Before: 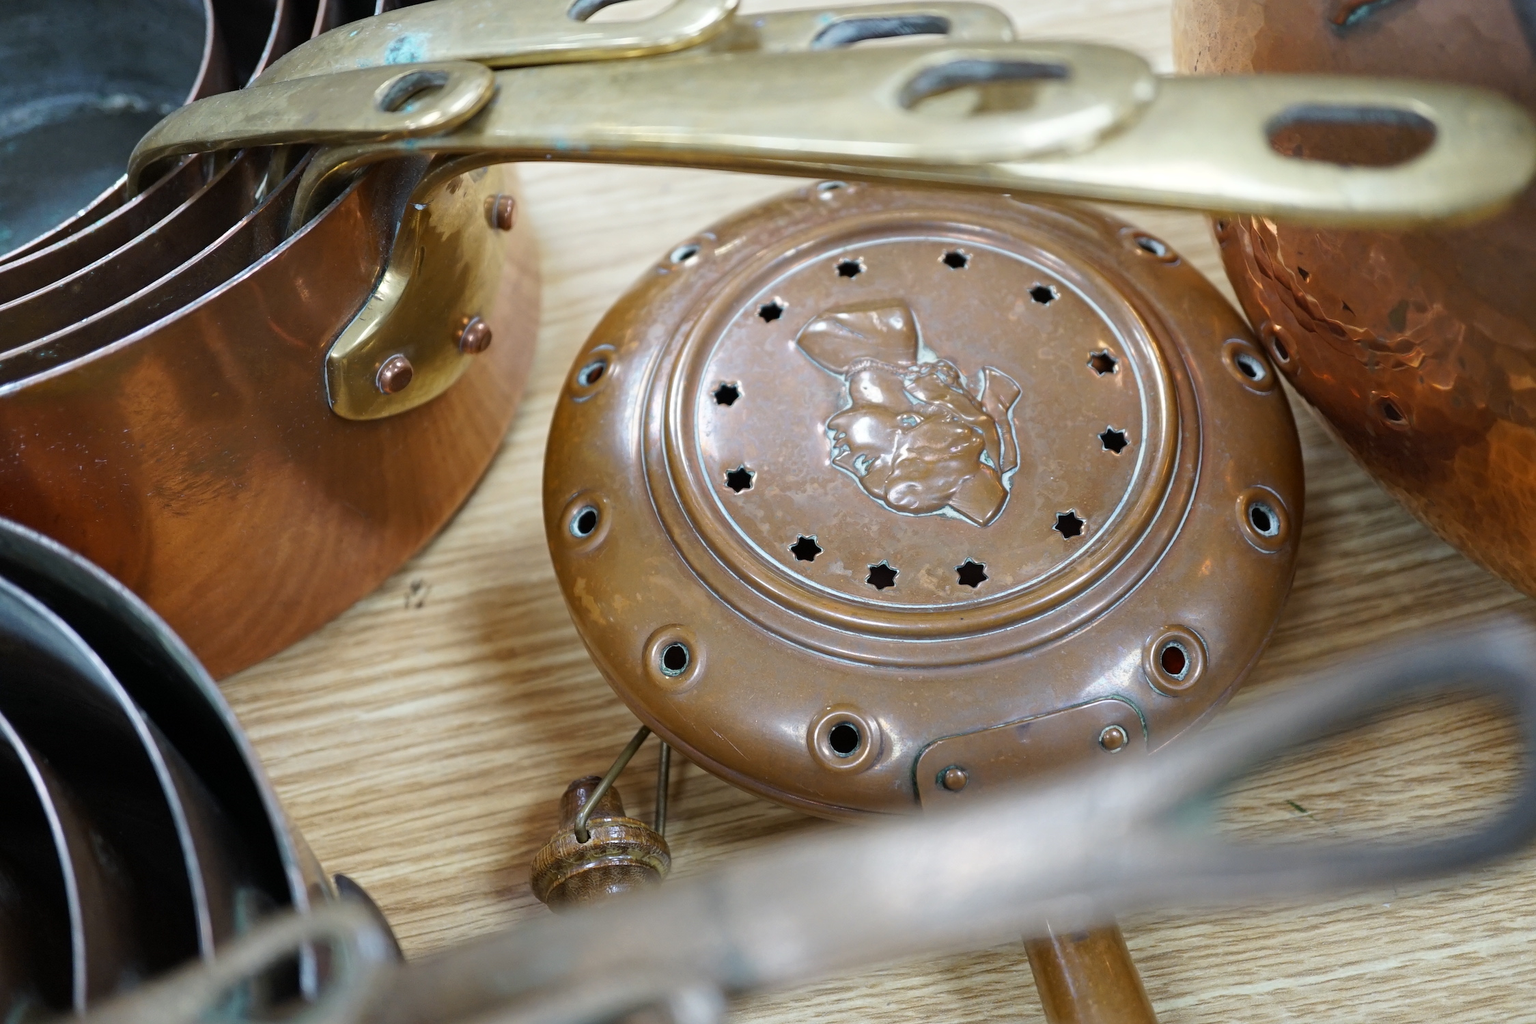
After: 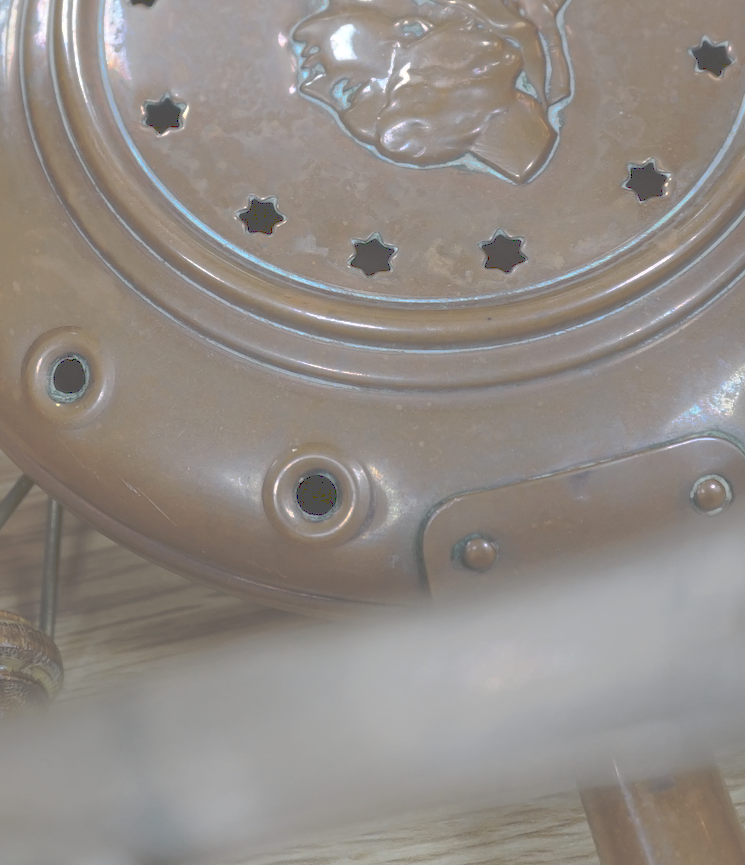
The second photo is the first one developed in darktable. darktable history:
exposure: compensate highlight preservation false
crop: left 40.878%, top 39.176%, right 25.993%, bottom 3.081%
tone curve: curves: ch0 [(0, 0) (0.003, 0.322) (0.011, 0.327) (0.025, 0.345) (0.044, 0.365) (0.069, 0.378) (0.1, 0.391) (0.136, 0.403) (0.177, 0.412) (0.224, 0.429) (0.277, 0.448) (0.335, 0.474) (0.399, 0.503) (0.468, 0.537) (0.543, 0.57) (0.623, 0.61) (0.709, 0.653) (0.801, 0.699) (0.898, 0.75) (1, 1)], preserve colors none
tone equalizer: on, module defaults
